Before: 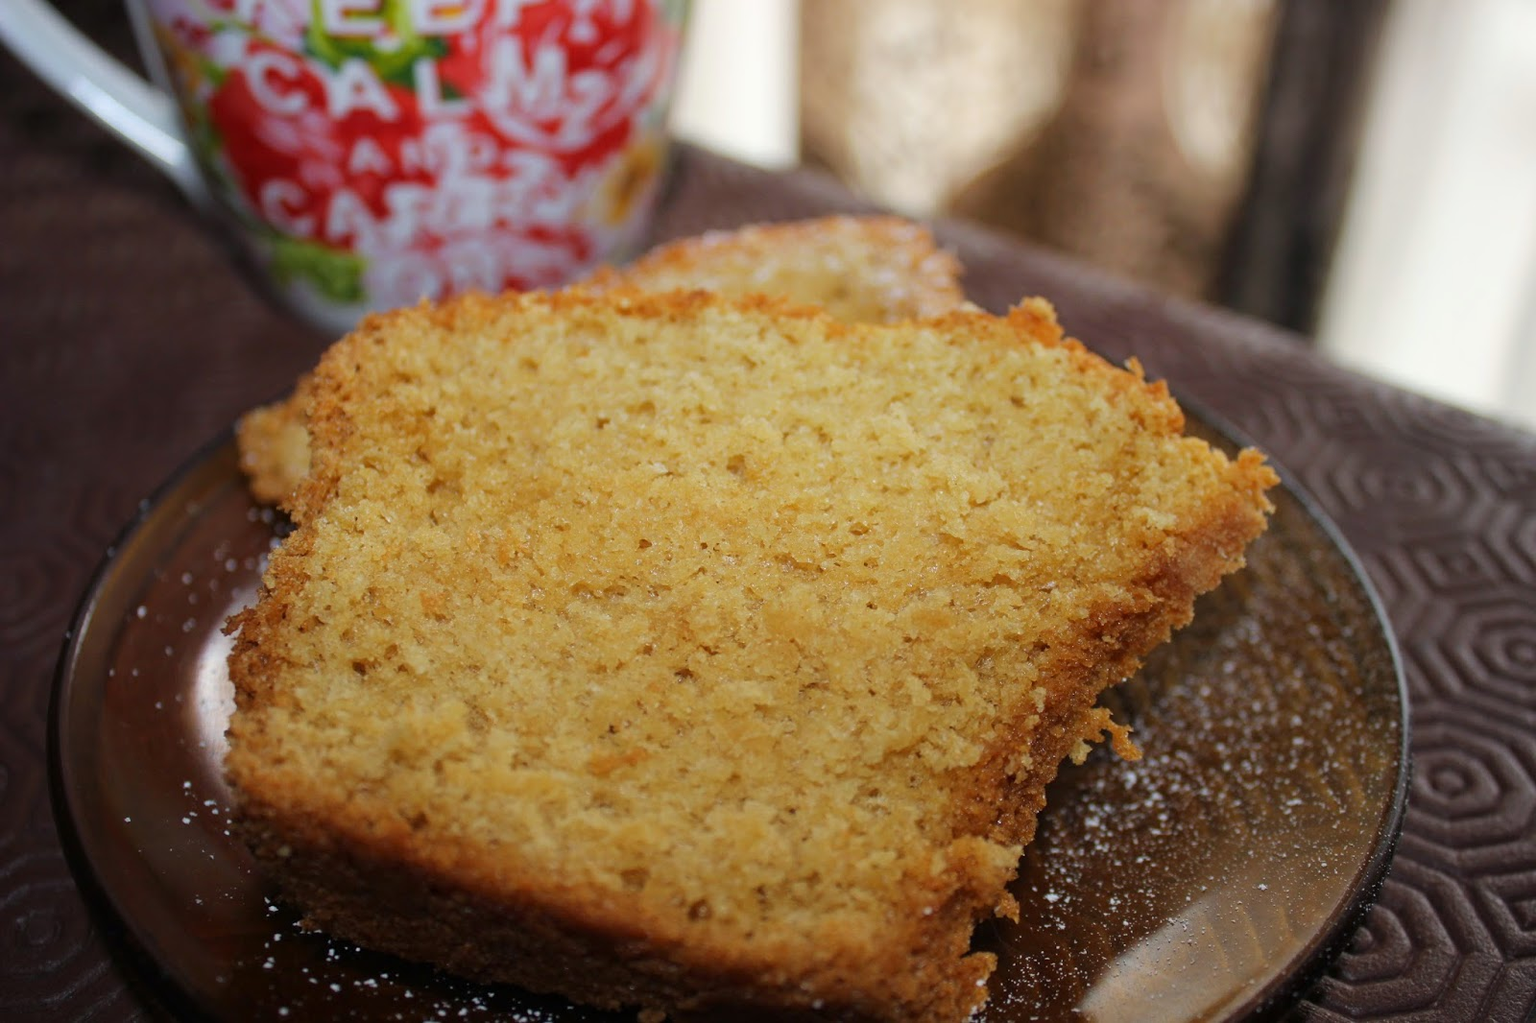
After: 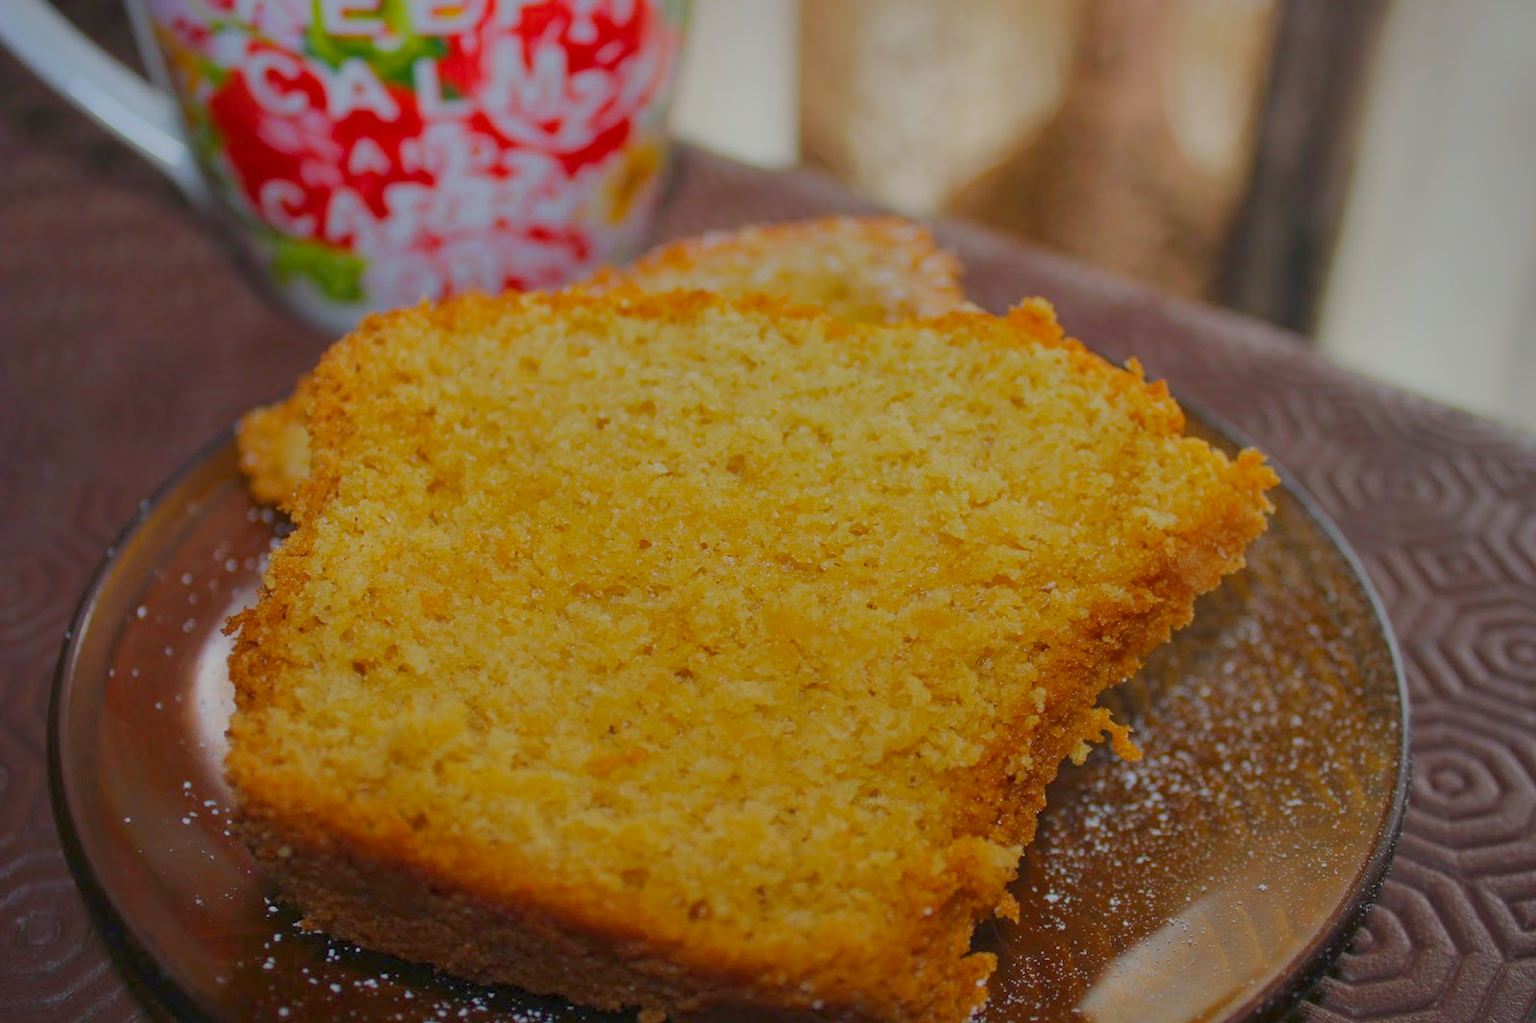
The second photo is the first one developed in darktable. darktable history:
color balance rgb: power › hue 61.48°, perceptual saturation grading › global saturation 25.486%, contrast -29.402%
shadows and highlights: shadows 37.96, highlights -75.09
